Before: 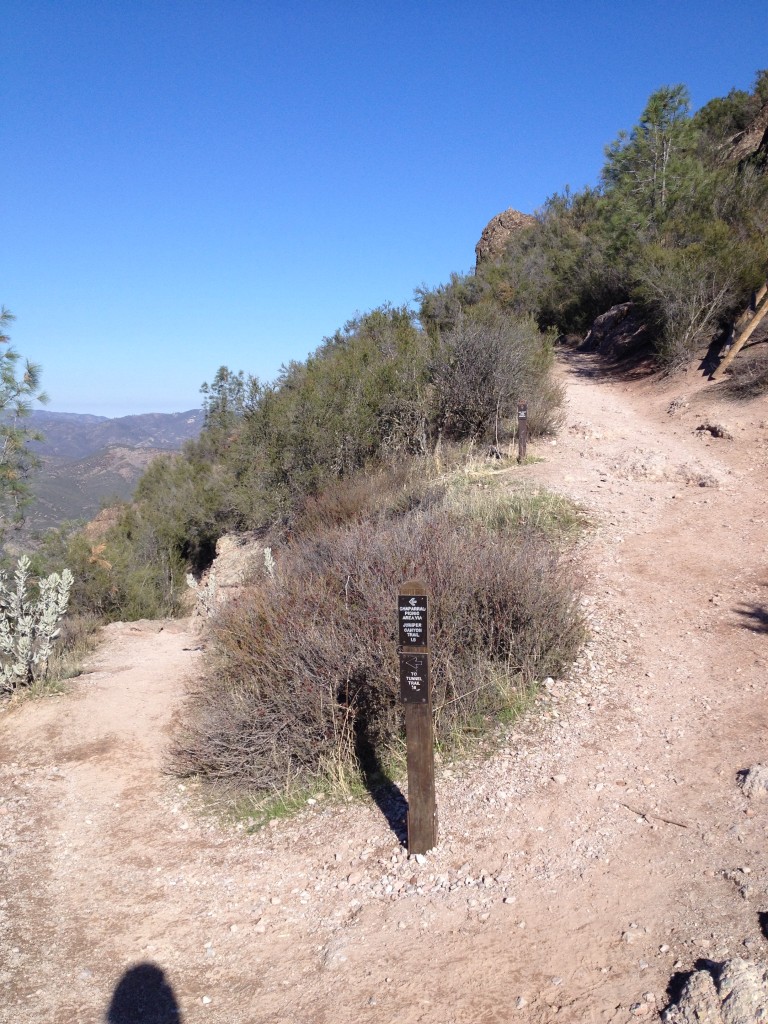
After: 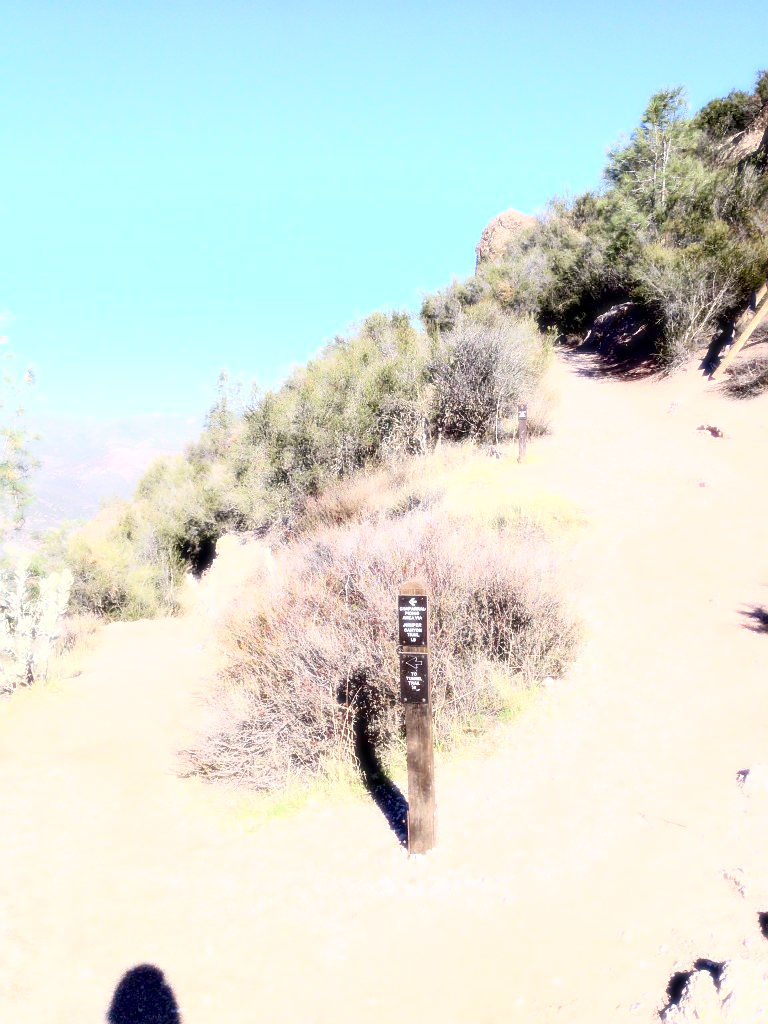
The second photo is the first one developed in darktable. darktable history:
sharpen: on, module defaults
contrast brightness saturation: contrast 0.24, brightness 0.09
exposure: black level correction 0.012, exposure 0.7 EV, compensate exposure bias true, compensate highlight preservation false
bloom: size 0%, threshold 54.82%, strength 8.31%
